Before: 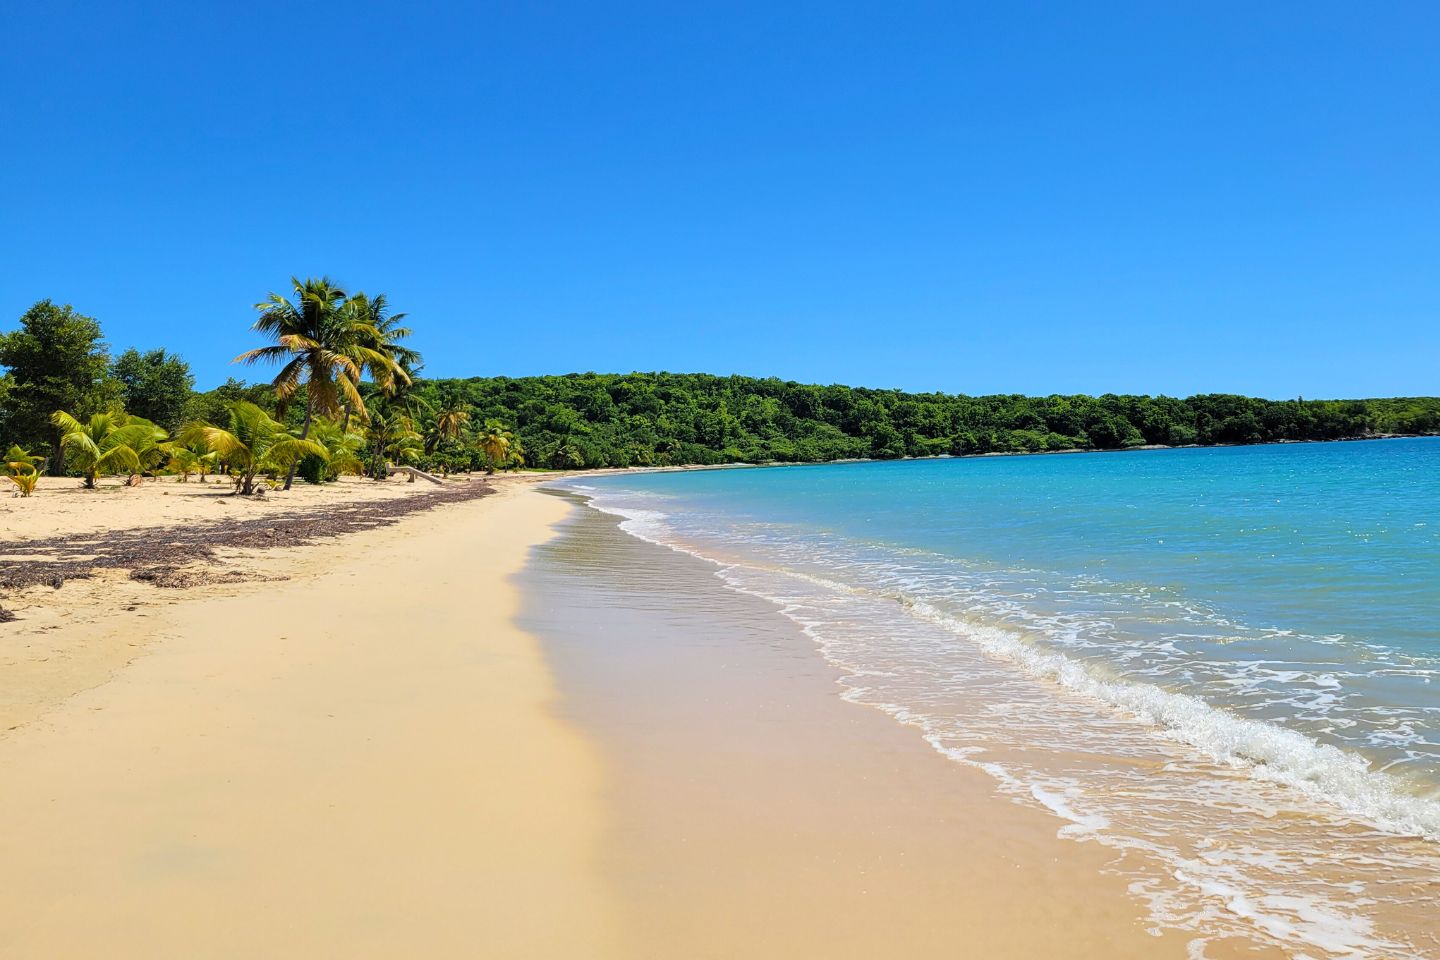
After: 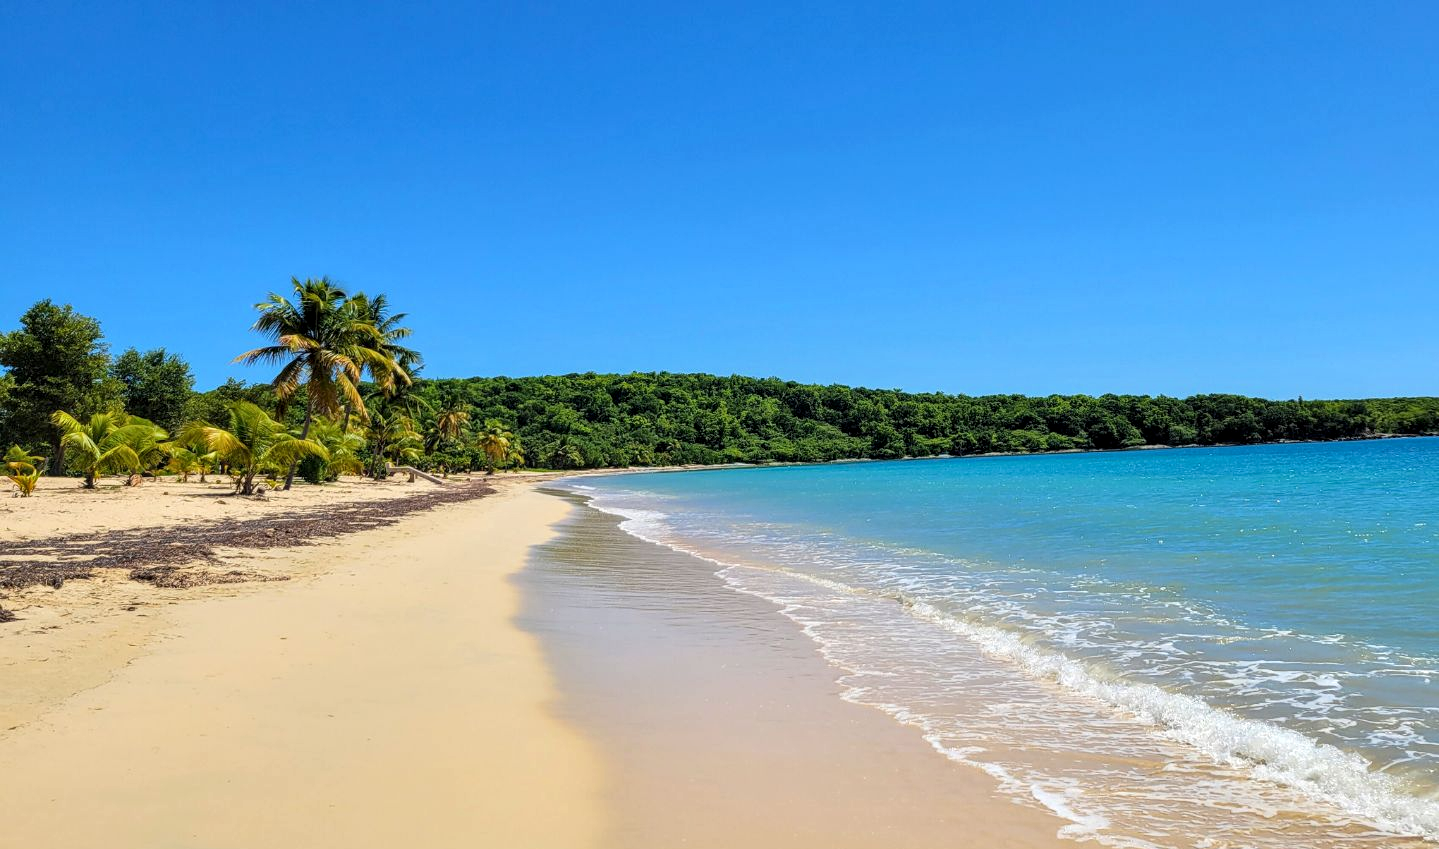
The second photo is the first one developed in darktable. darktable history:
local contrast: on, module defaults
crop and rotate: top 0%, bottom 11.49%
